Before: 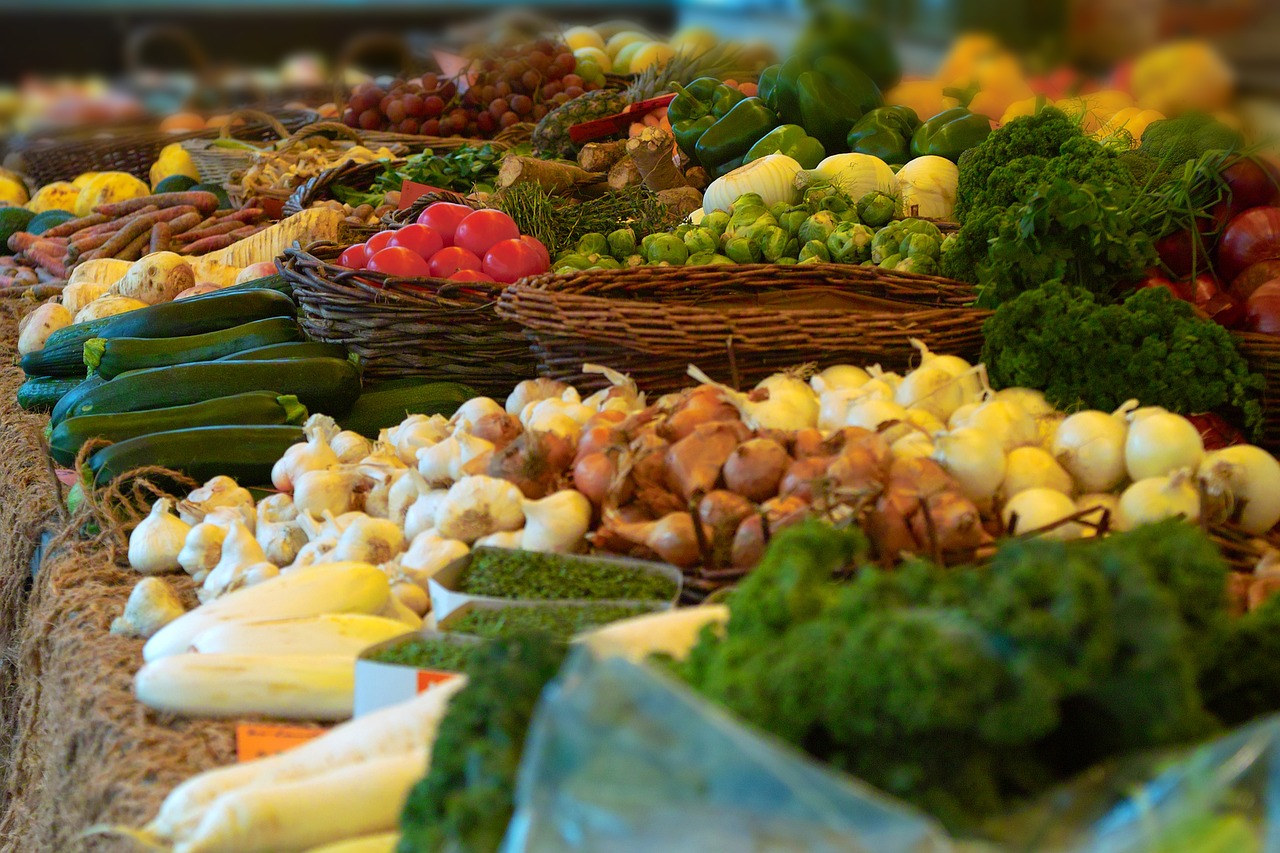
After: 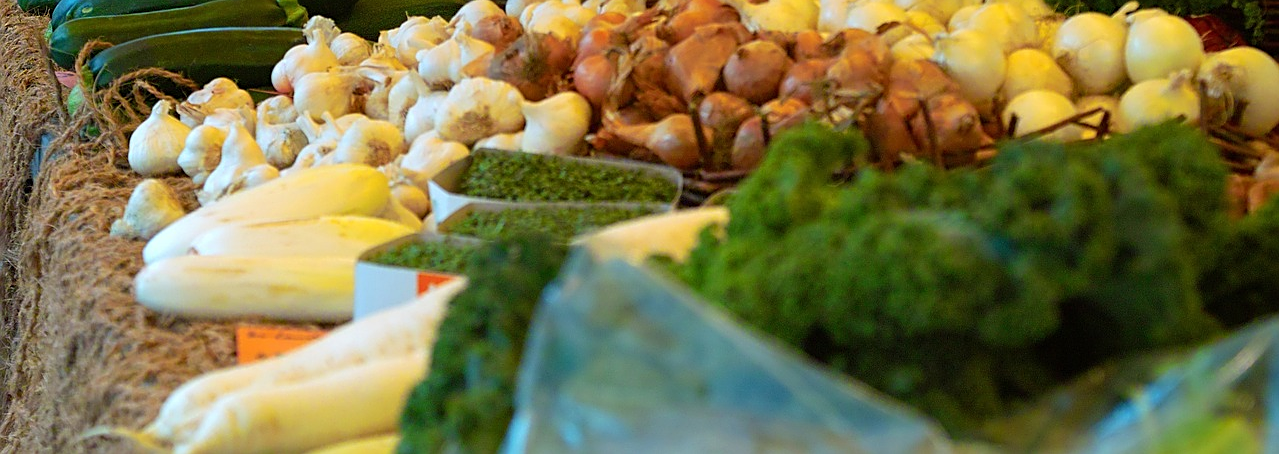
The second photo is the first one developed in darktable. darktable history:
sharpen: on, module defaults
crop and rotate: top 46.749%, right 0.019%
